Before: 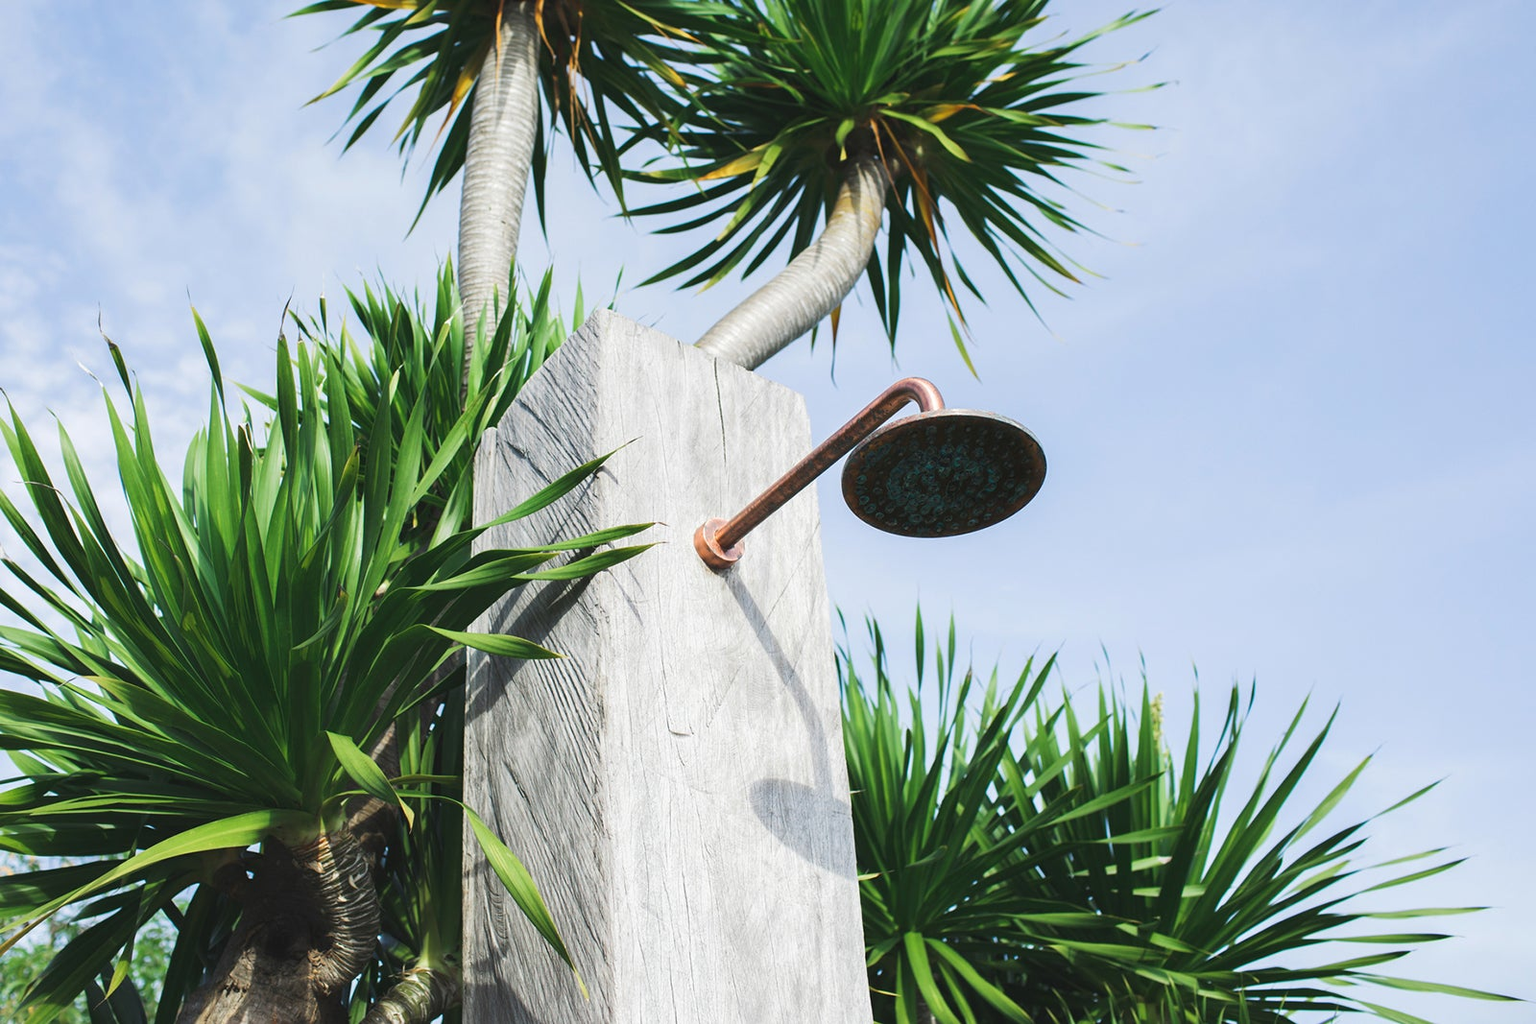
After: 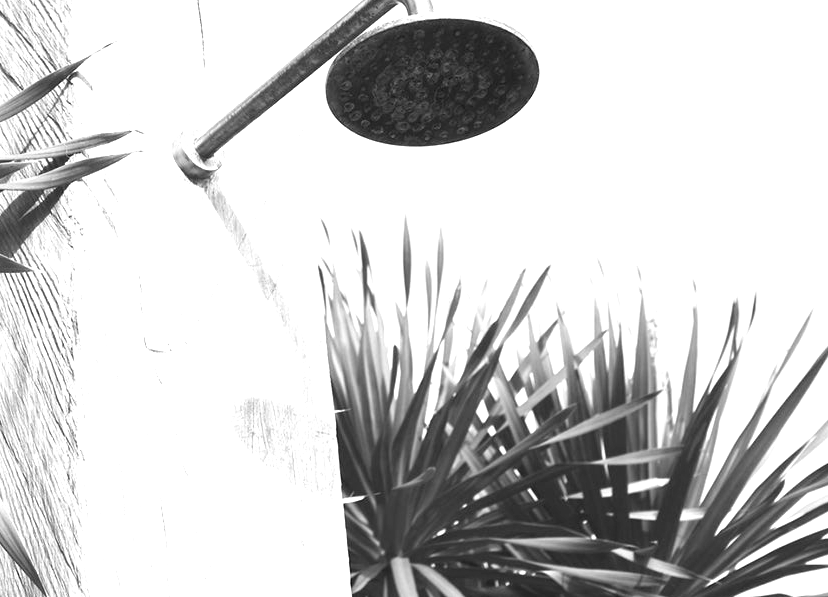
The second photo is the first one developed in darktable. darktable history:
monochrome: a 2.21, b -1.33, size 2.2
crop: left 34.479%, top 38.822%, right 13.718%, bottom 5.172%
exposure: black level correction 0.001, exposure 1 EV, compensate highlight preservation false
